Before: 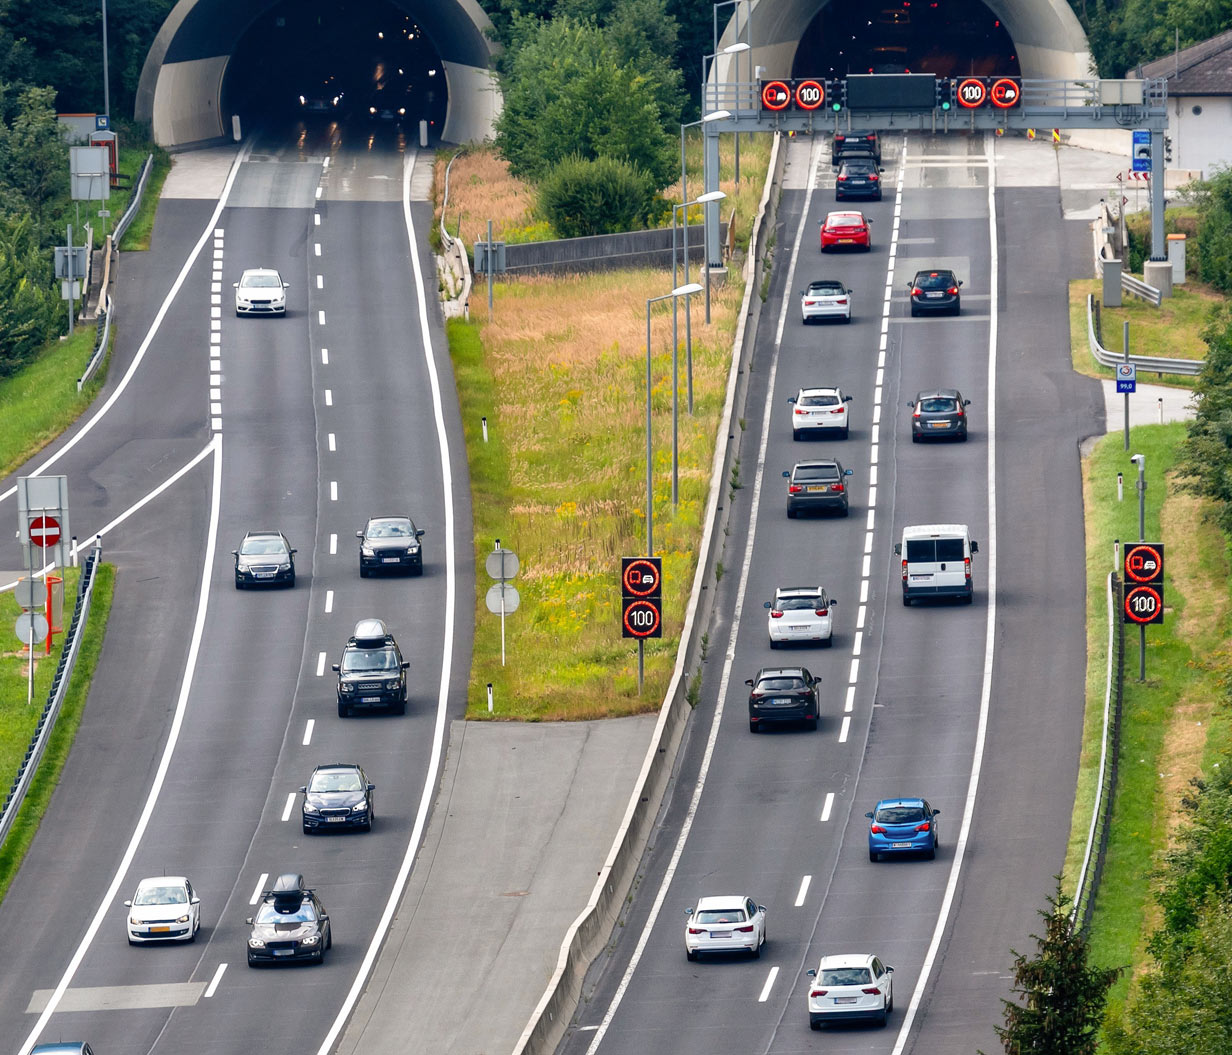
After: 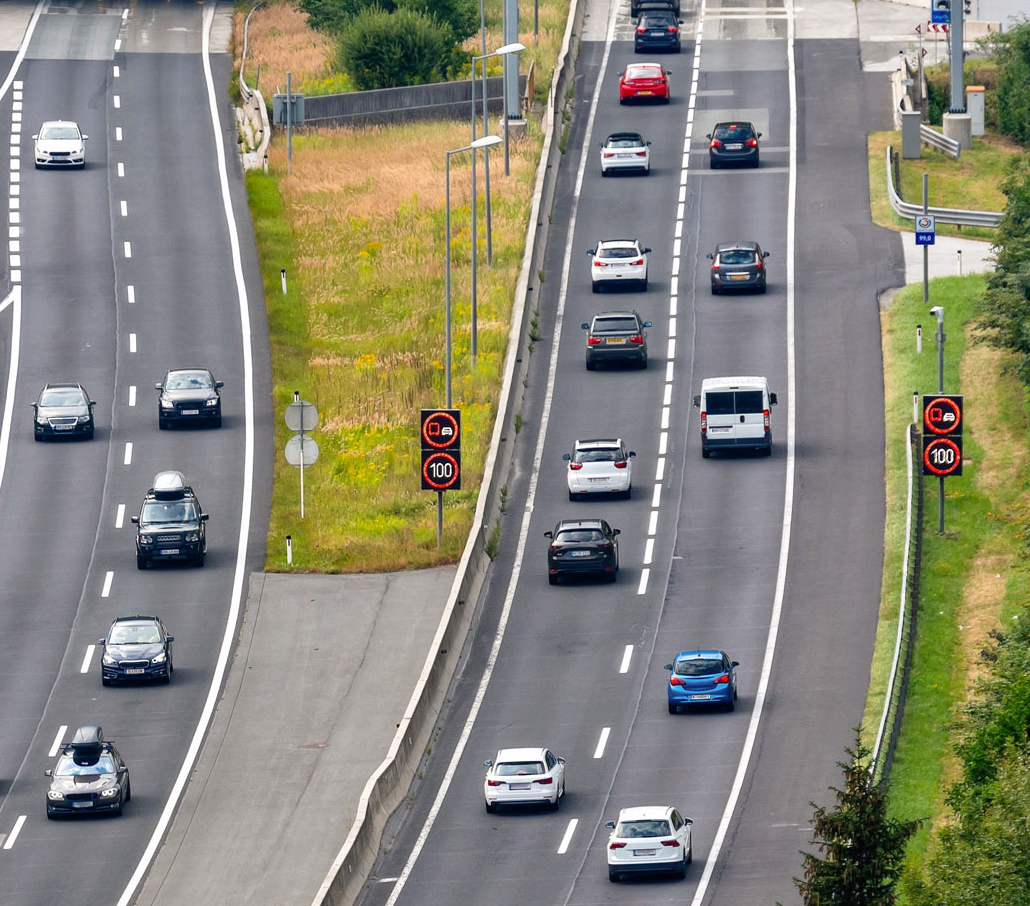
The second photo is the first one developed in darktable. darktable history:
crop: left 16.336%, top 14.072%
shadows and highlights: shadows 23.16, highlights -49.06, soften with gaussian
